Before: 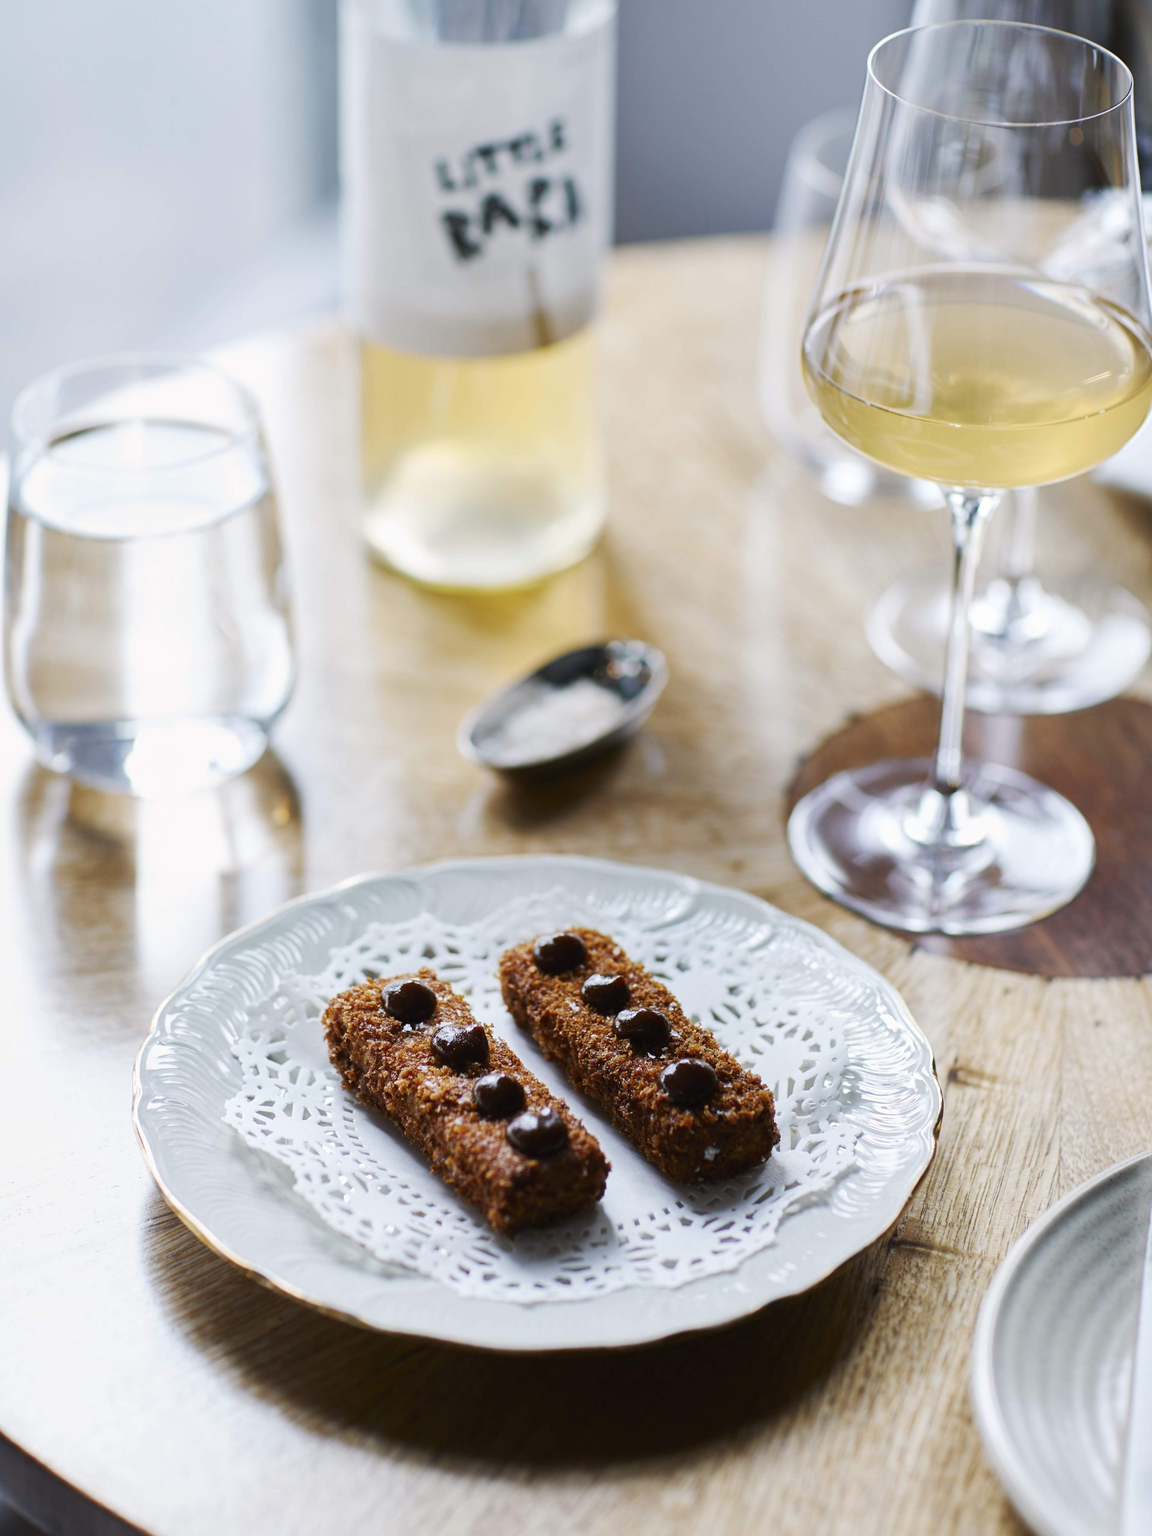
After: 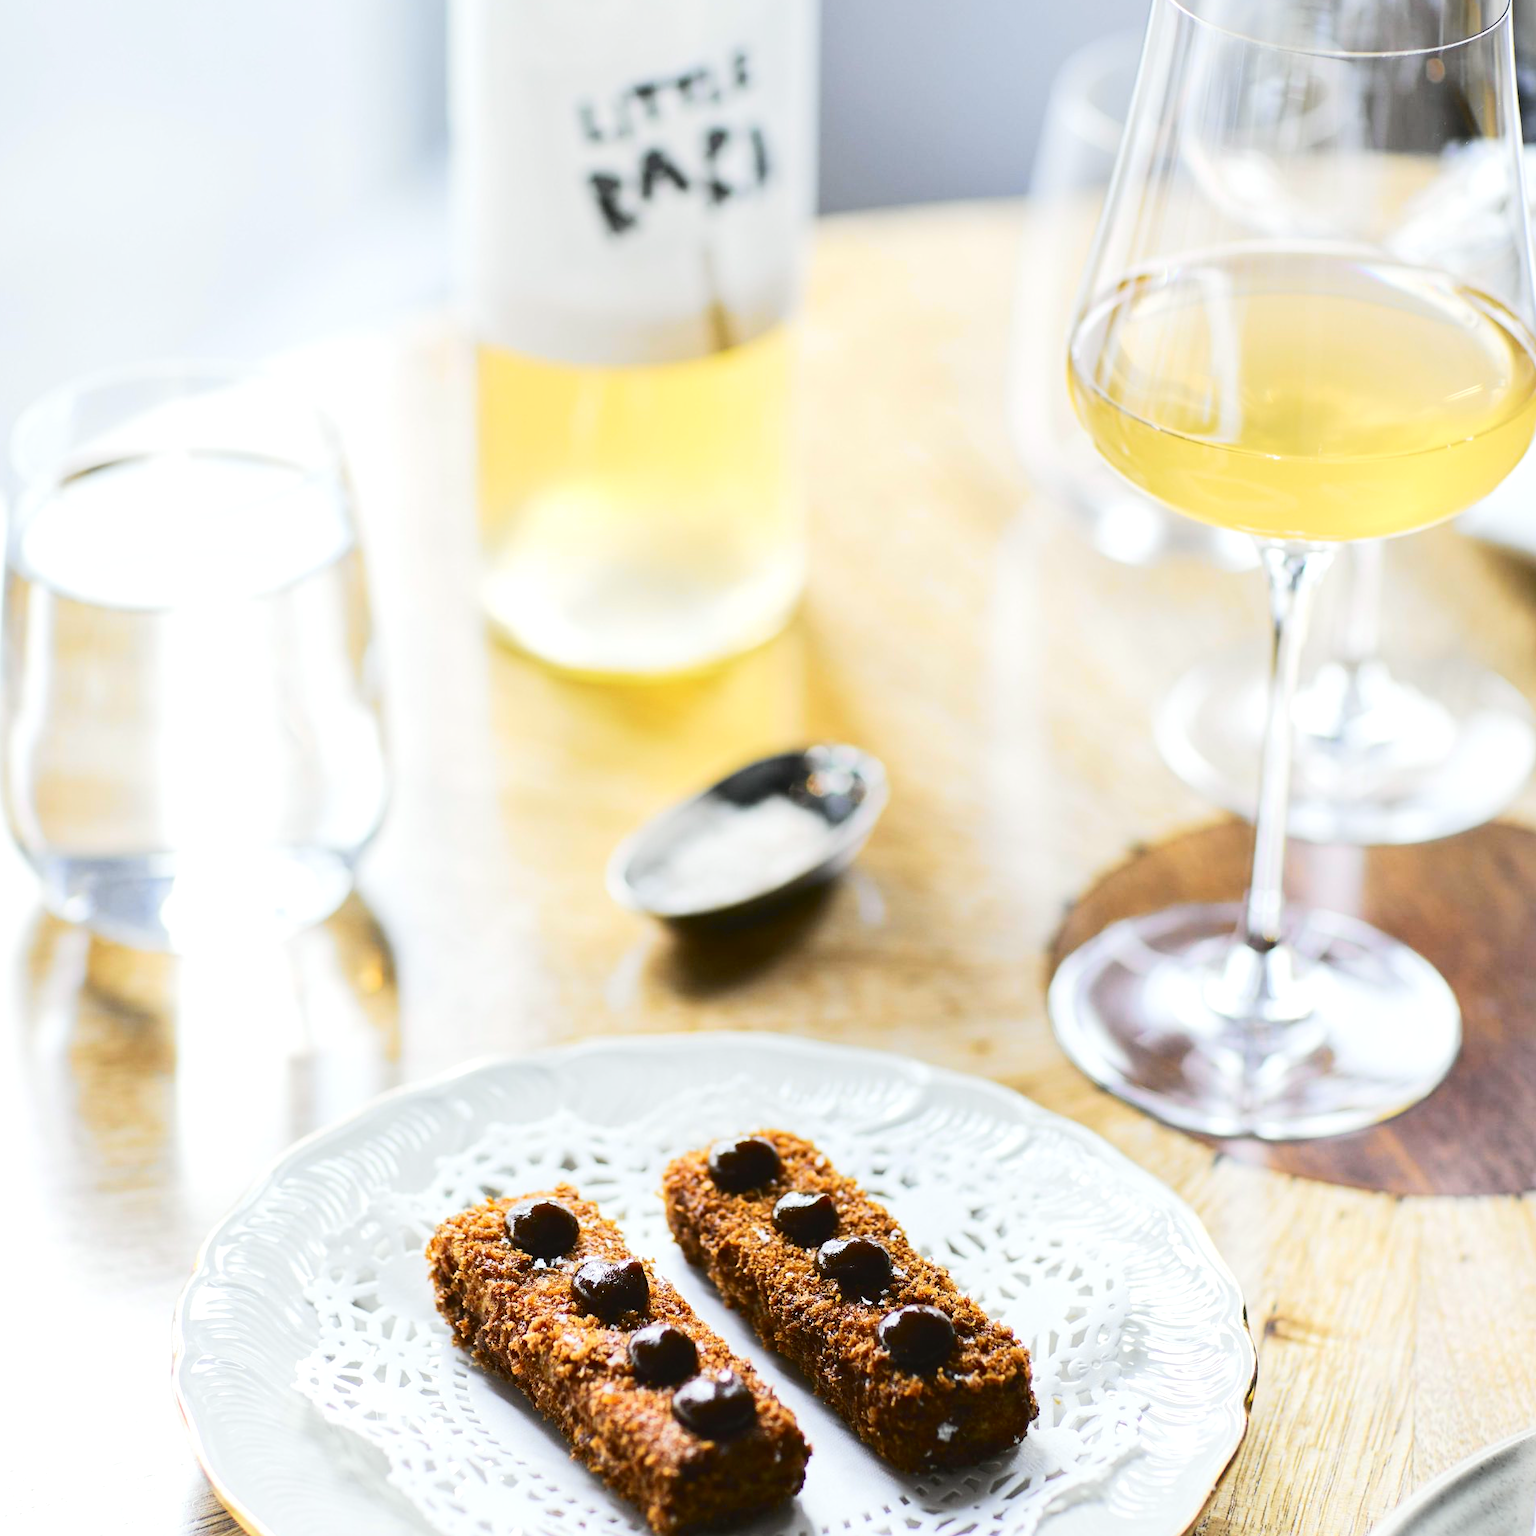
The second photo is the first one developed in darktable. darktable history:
crop: left 0.387%, top 5.469%, bottom 19.809%
tone curve: curves: ch0 [(0, 0.03) (0.113, 0.087) (0.207, 0.184) (0.515, 0.612) (0.712, 0.793) (1, 0.946)]; ch1 [(0, 0) (0.172, 0.123) (0.317, 0.279) (0.407, 0.401) (0.476, 0.482) (0.505, 0.499) (0.534, 0.534) (0.632, 0.645) (0.726, 0.745) (1, 1)]; ch2 [(0, 0) (0.411, 0.424) (0.476, 0.492) (0.521, 0.524) (0.541, 0.559) (0.65, 0.699) (1, 1)], color space Lab, independent channels, preserve colors none
exposure: black level correction 0, exposure 0.7 EV, compensate exposure bias true, compensate highlight preservation false
